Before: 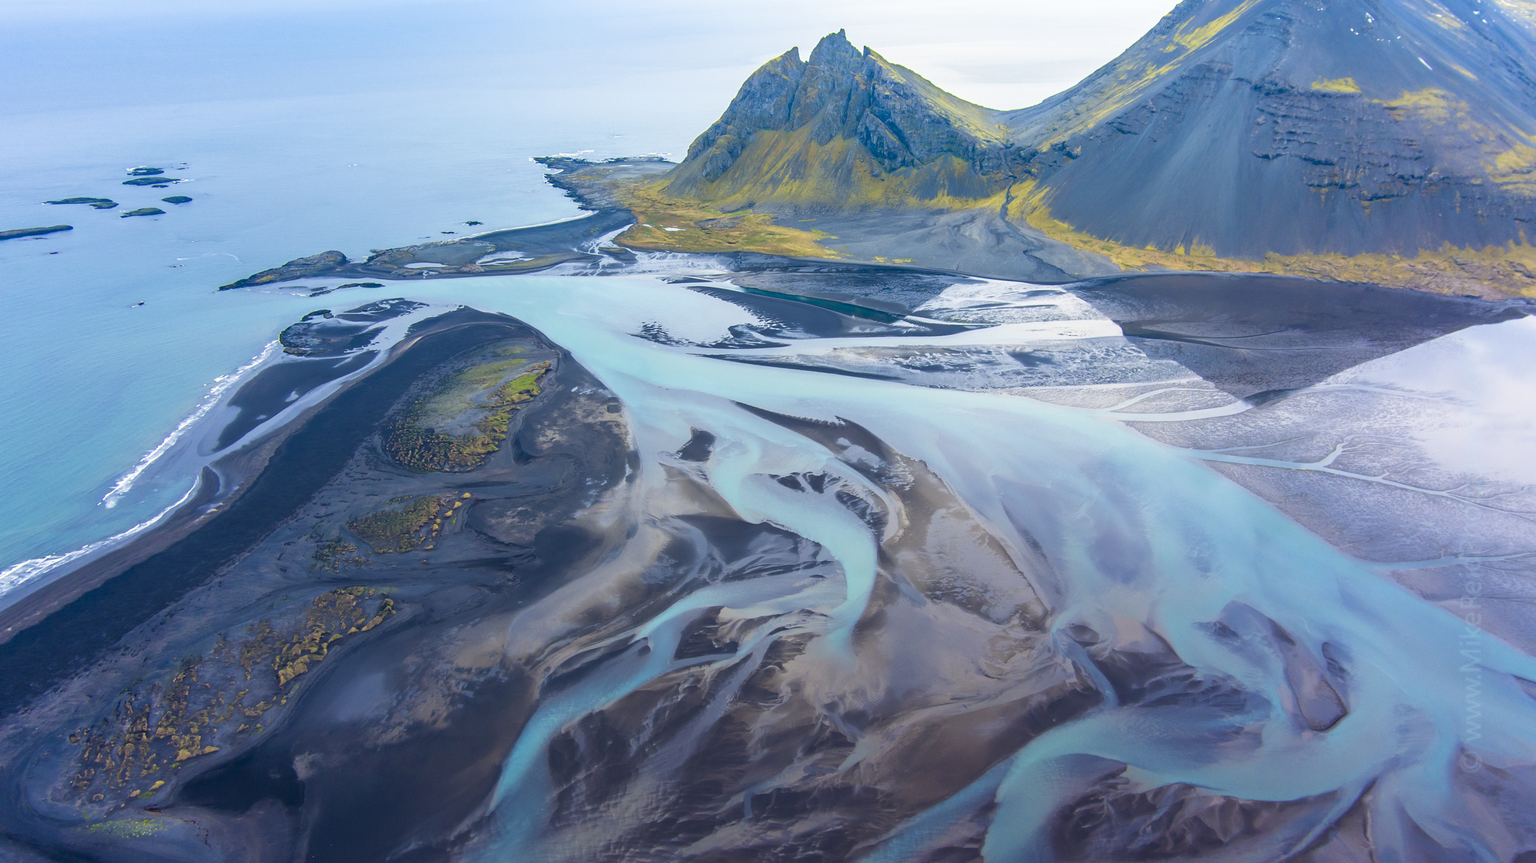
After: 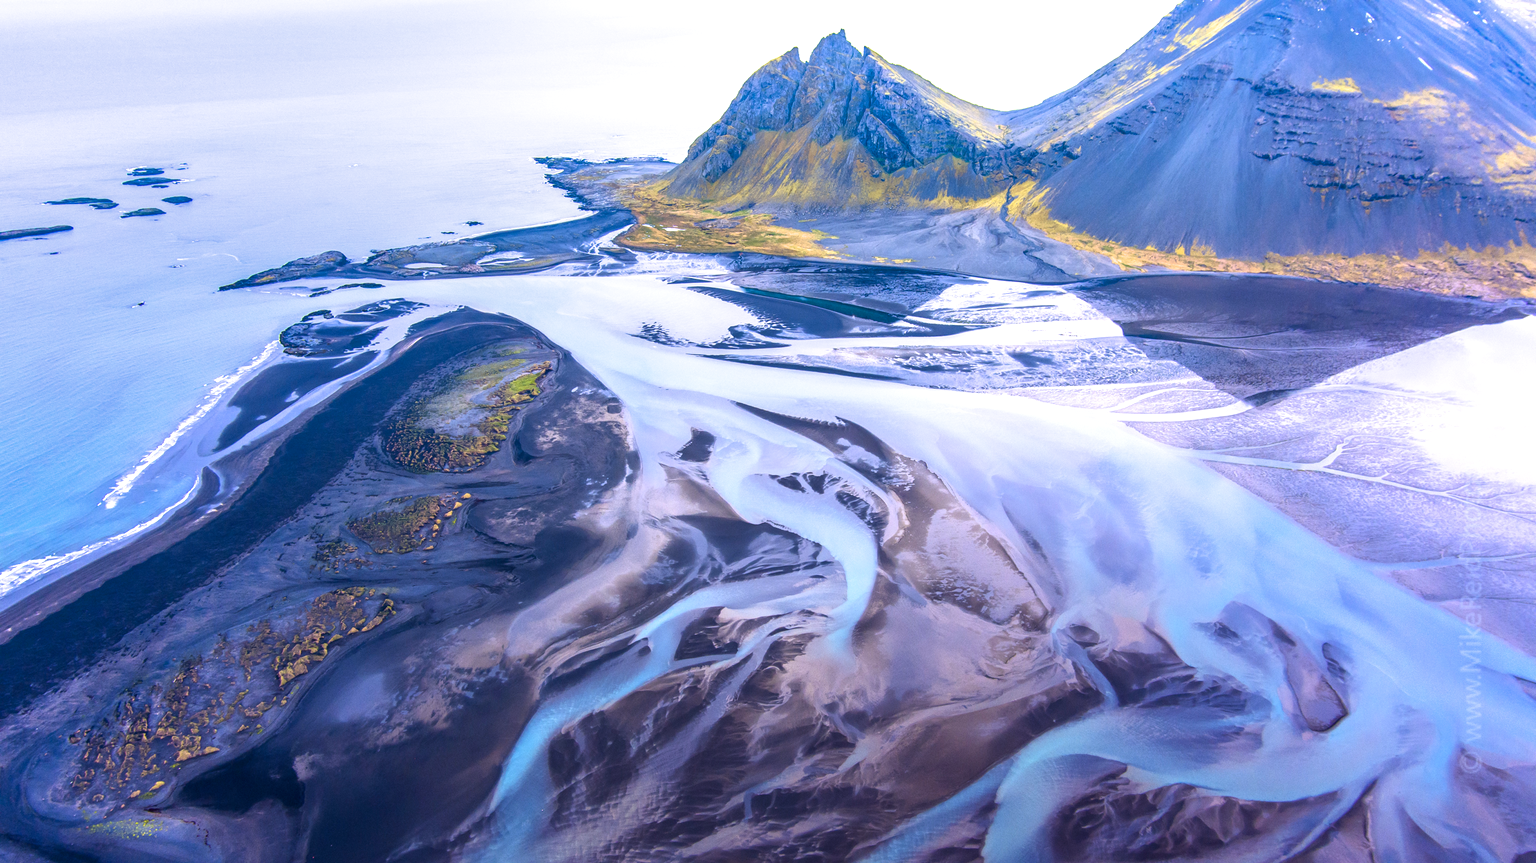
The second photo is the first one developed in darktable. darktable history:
filmic rgb: black relative exposure -9.08 EV, white relative exposure 2.3 EV, hardness 7.49
local contrast: on, module defaults
exposure: exposure 0.178 EV, compensate exposure bias true
color balance rgb: global vibrance 42.74%
white balance: red 1.066, blue 1.119
